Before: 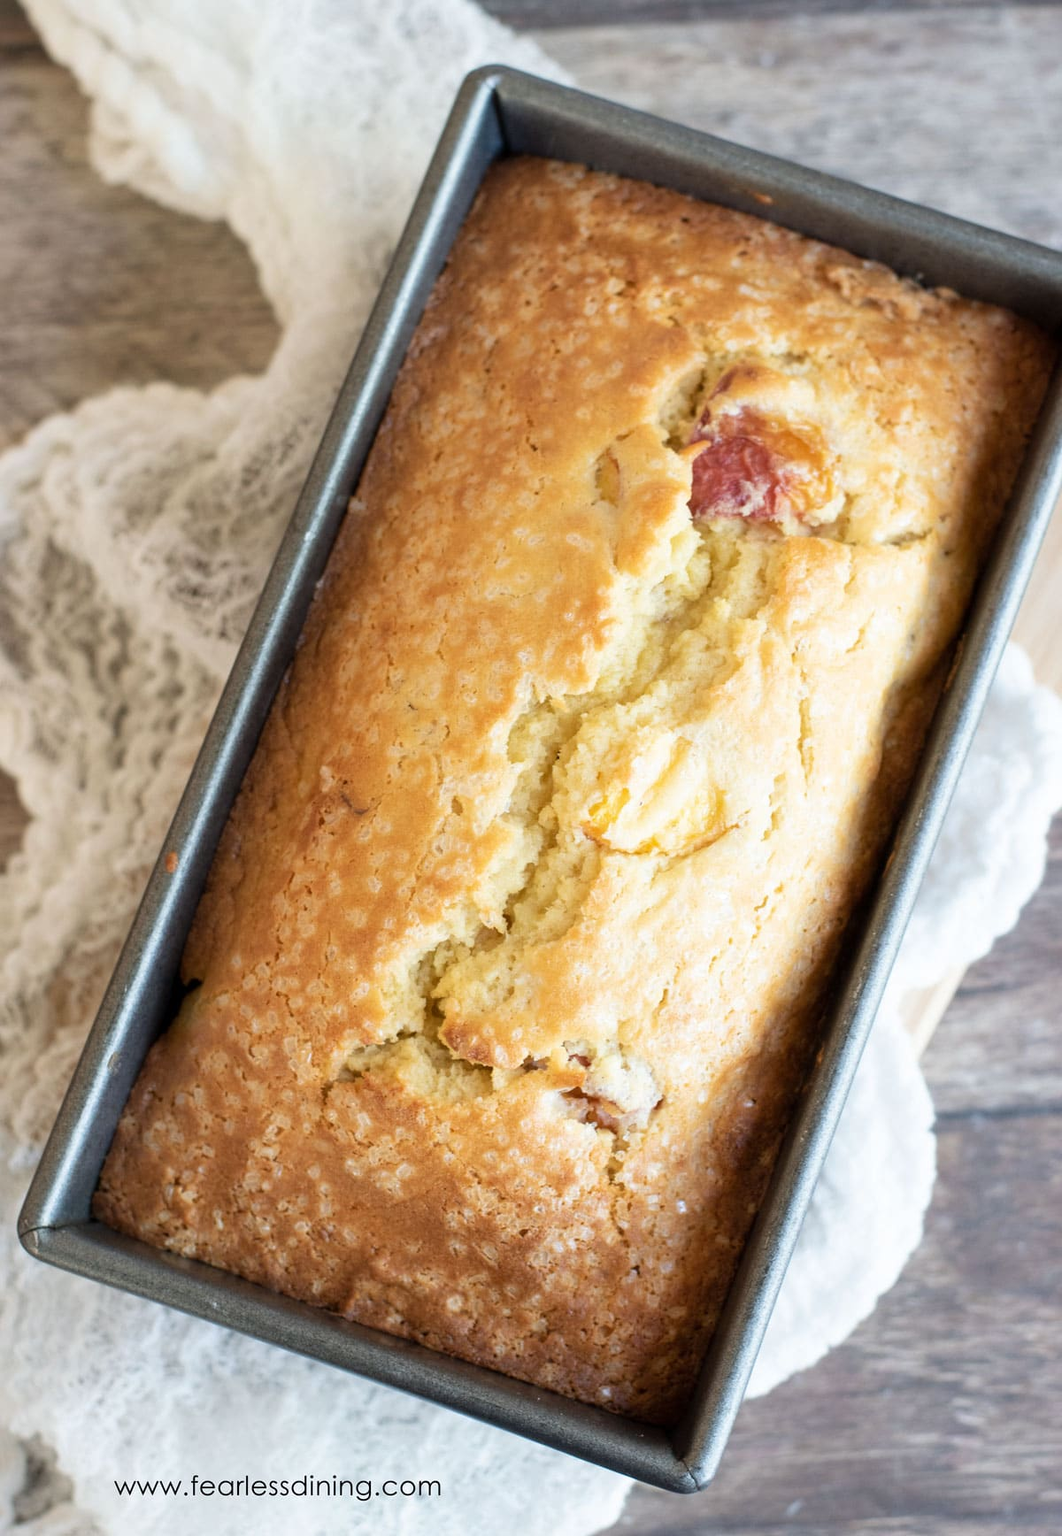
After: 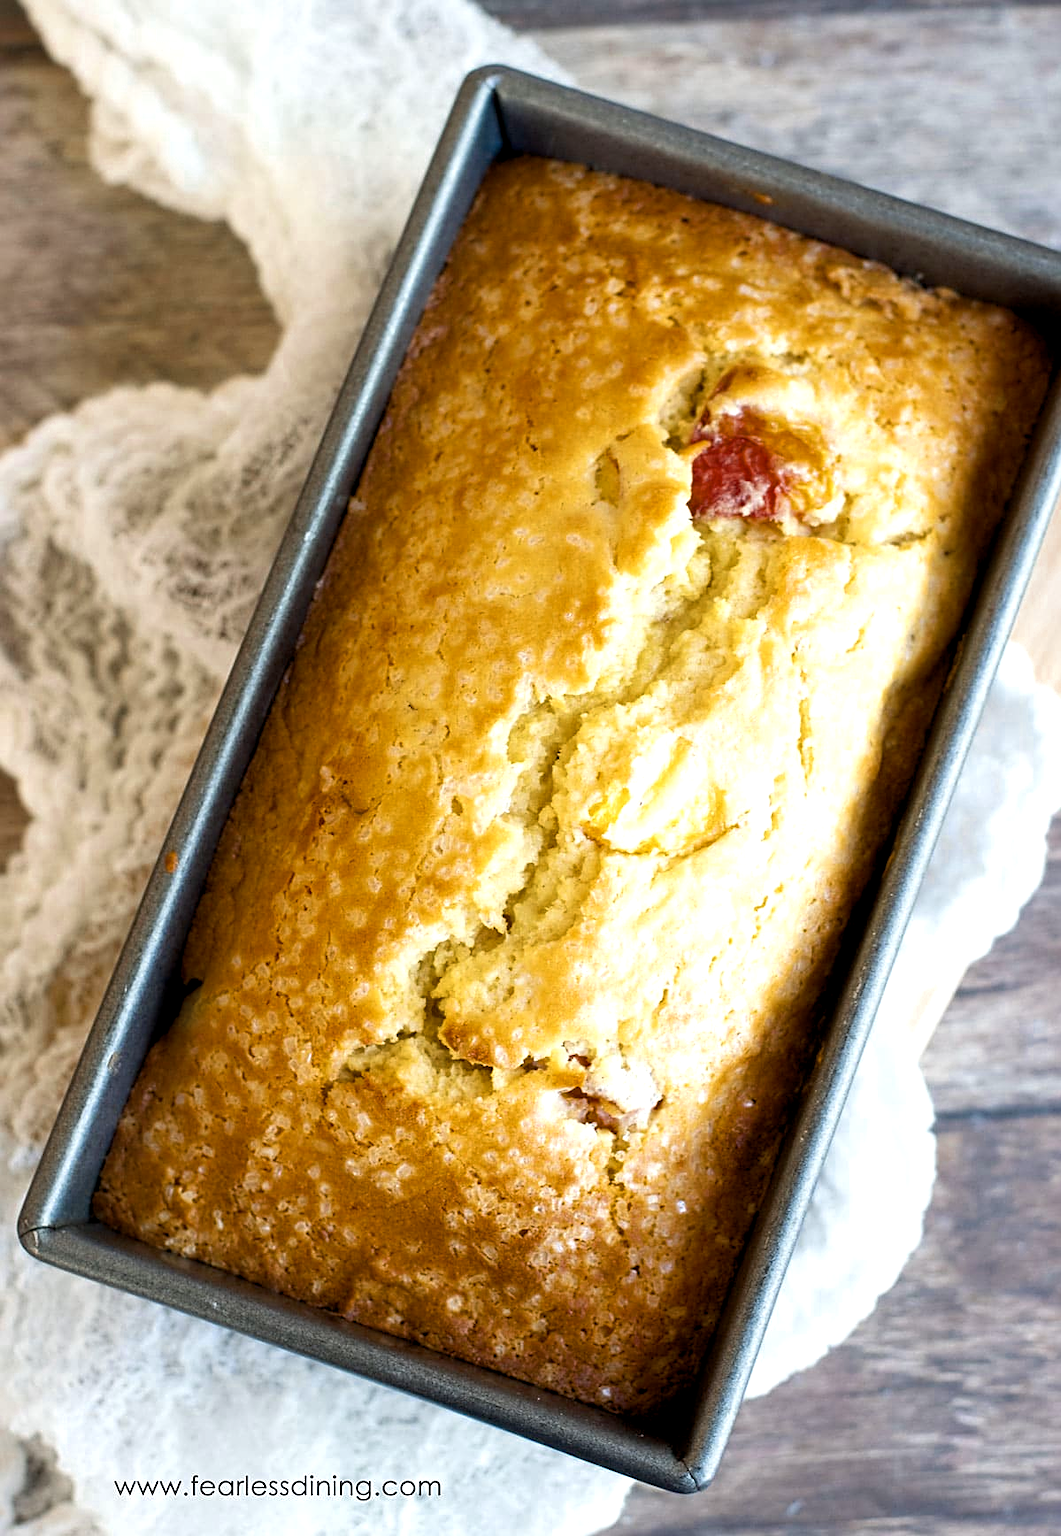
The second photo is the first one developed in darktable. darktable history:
sharpen: on, module defaults
color zones: curves: ch0 [(0, 0.5) (0.125, 0.4) (0.25, 0.5) (0.375, 0.4) (0.5, 0.4) (0.625, 0.35) (0.75, 0.35) (0.875, 0.5)]; ch1 [(0, 0.35) (0.125, 0.45) (0.25, 0.35) (0.375, 0.35) (0.5, 0.35) (0.625, 0.35) (0.75, 0.45) (0.875, 0.35)]; ch2 [(0, 0.6) (0.125, 0.5) (0.25, 0.5) (0.375, 0.6) (0.5, 0.6) (0.625, 0.5) (0.75, 0.5) (0.875, 0.5)]
color balance rgb: power › hue 74.59°, global offset › luminance -0.483%, linear chroma grading › shadows 9.585%, linear chroma grading › highlights 9.665%, linear chroma grading › global chroma 15.016%, linear chroma grading › mid-tones 14.949%, perceptual saturation grading › global saturation 25.246%, perceptual brilliance grading › highlights 10.407%, perceptual brilliance grading › shadows -11.263%
